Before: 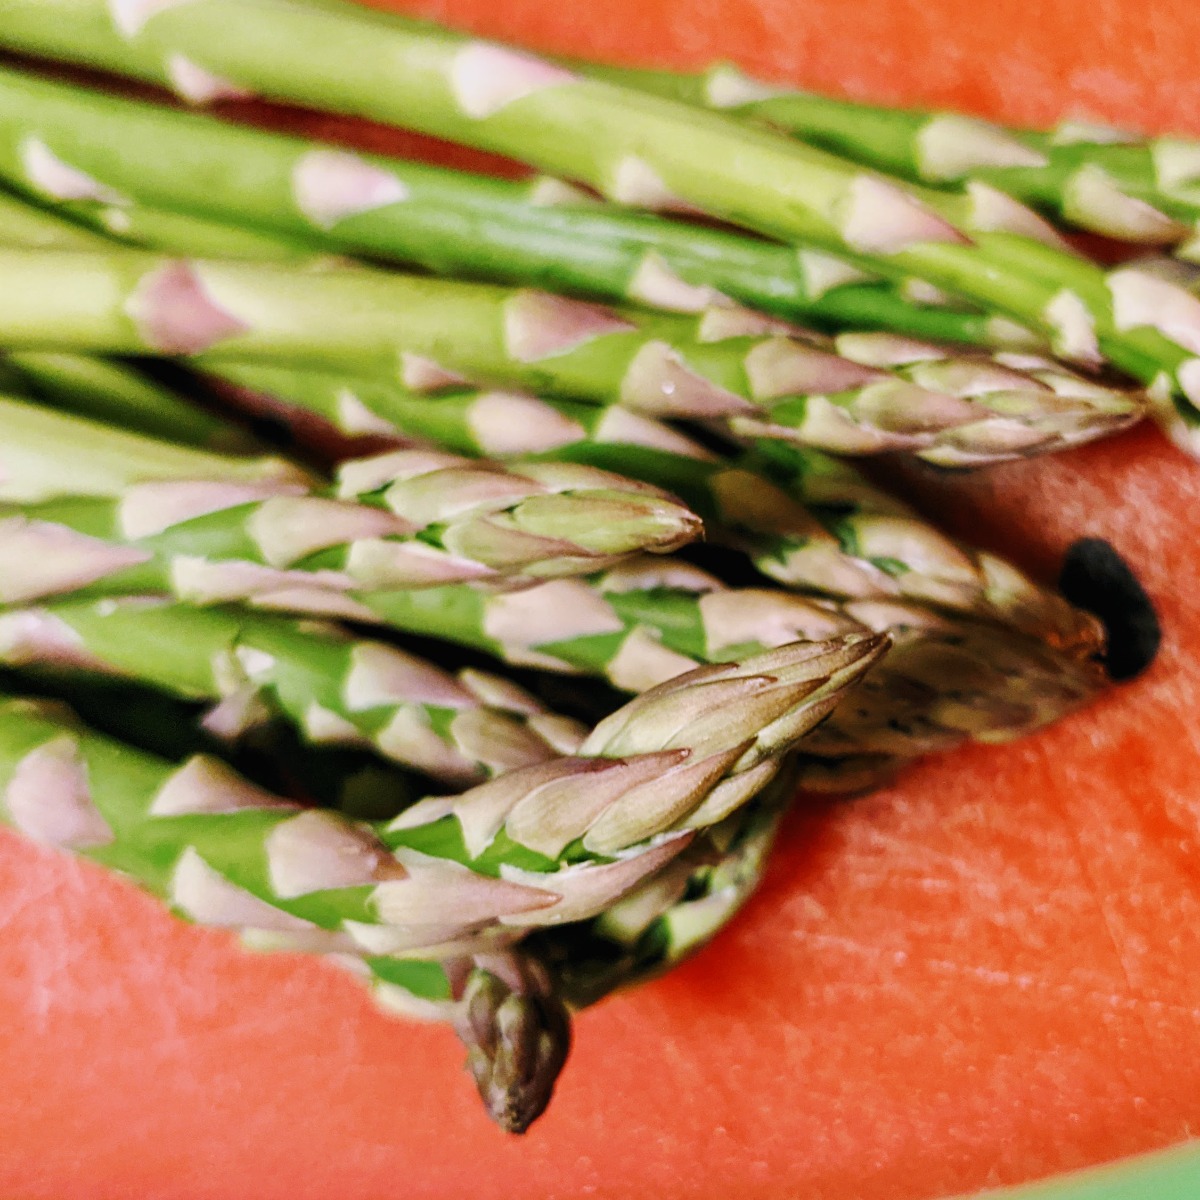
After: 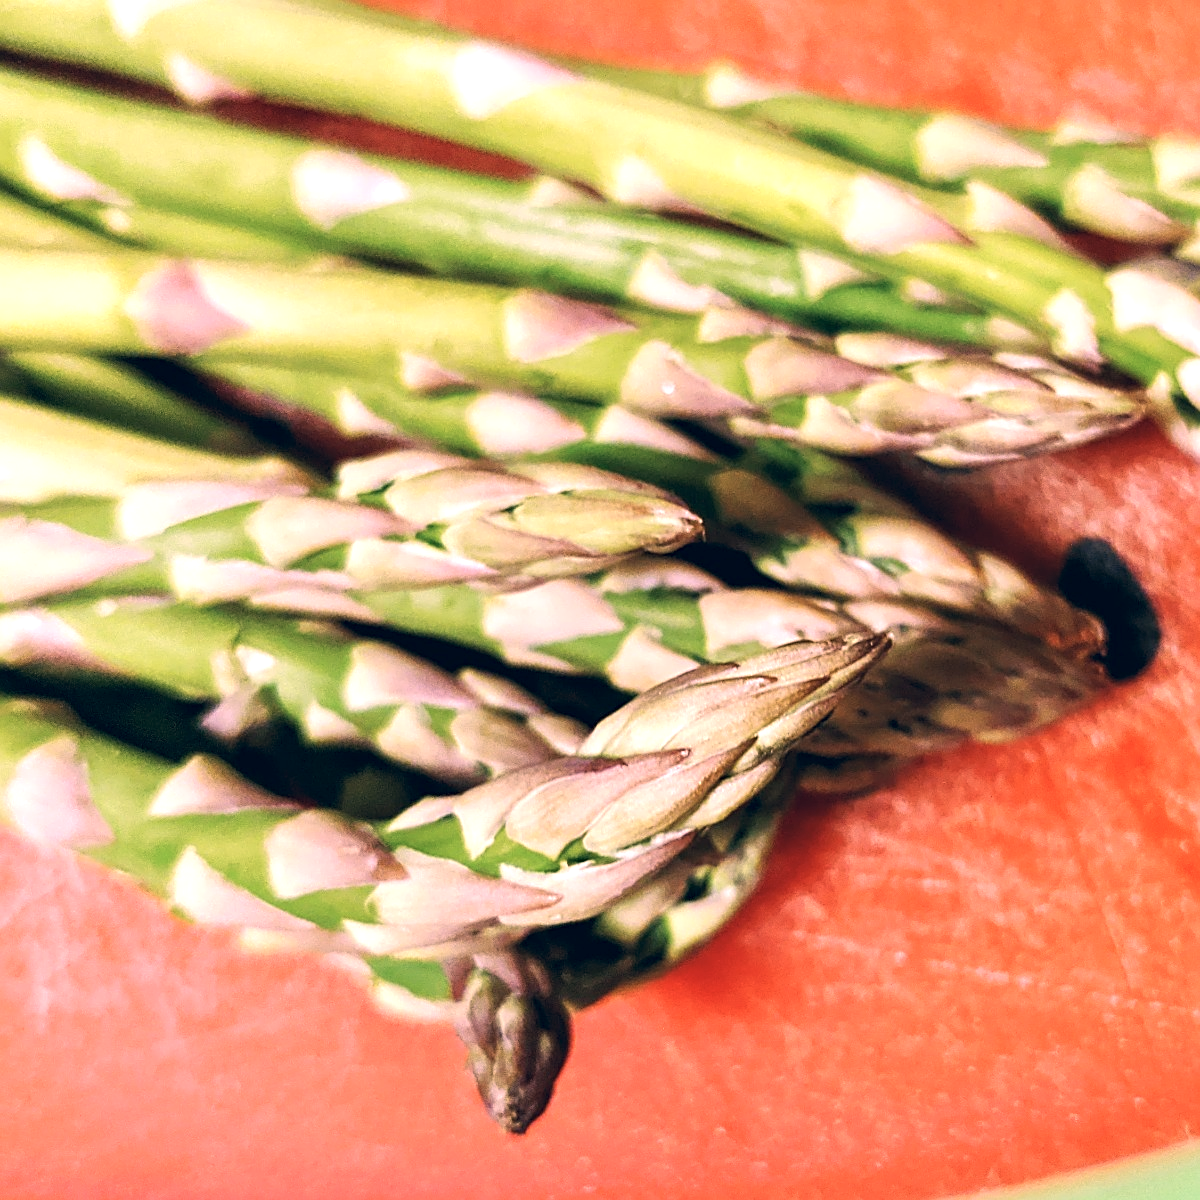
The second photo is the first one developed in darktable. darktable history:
color correction: highlights a* 14.46, highlights b* 5.85, shadows a* -5.53, shadows b* -15.24, saturation 0.85
sharpen: on, module defaults
exposure: exposure 0.661 EV, compensate highlight preservation false
